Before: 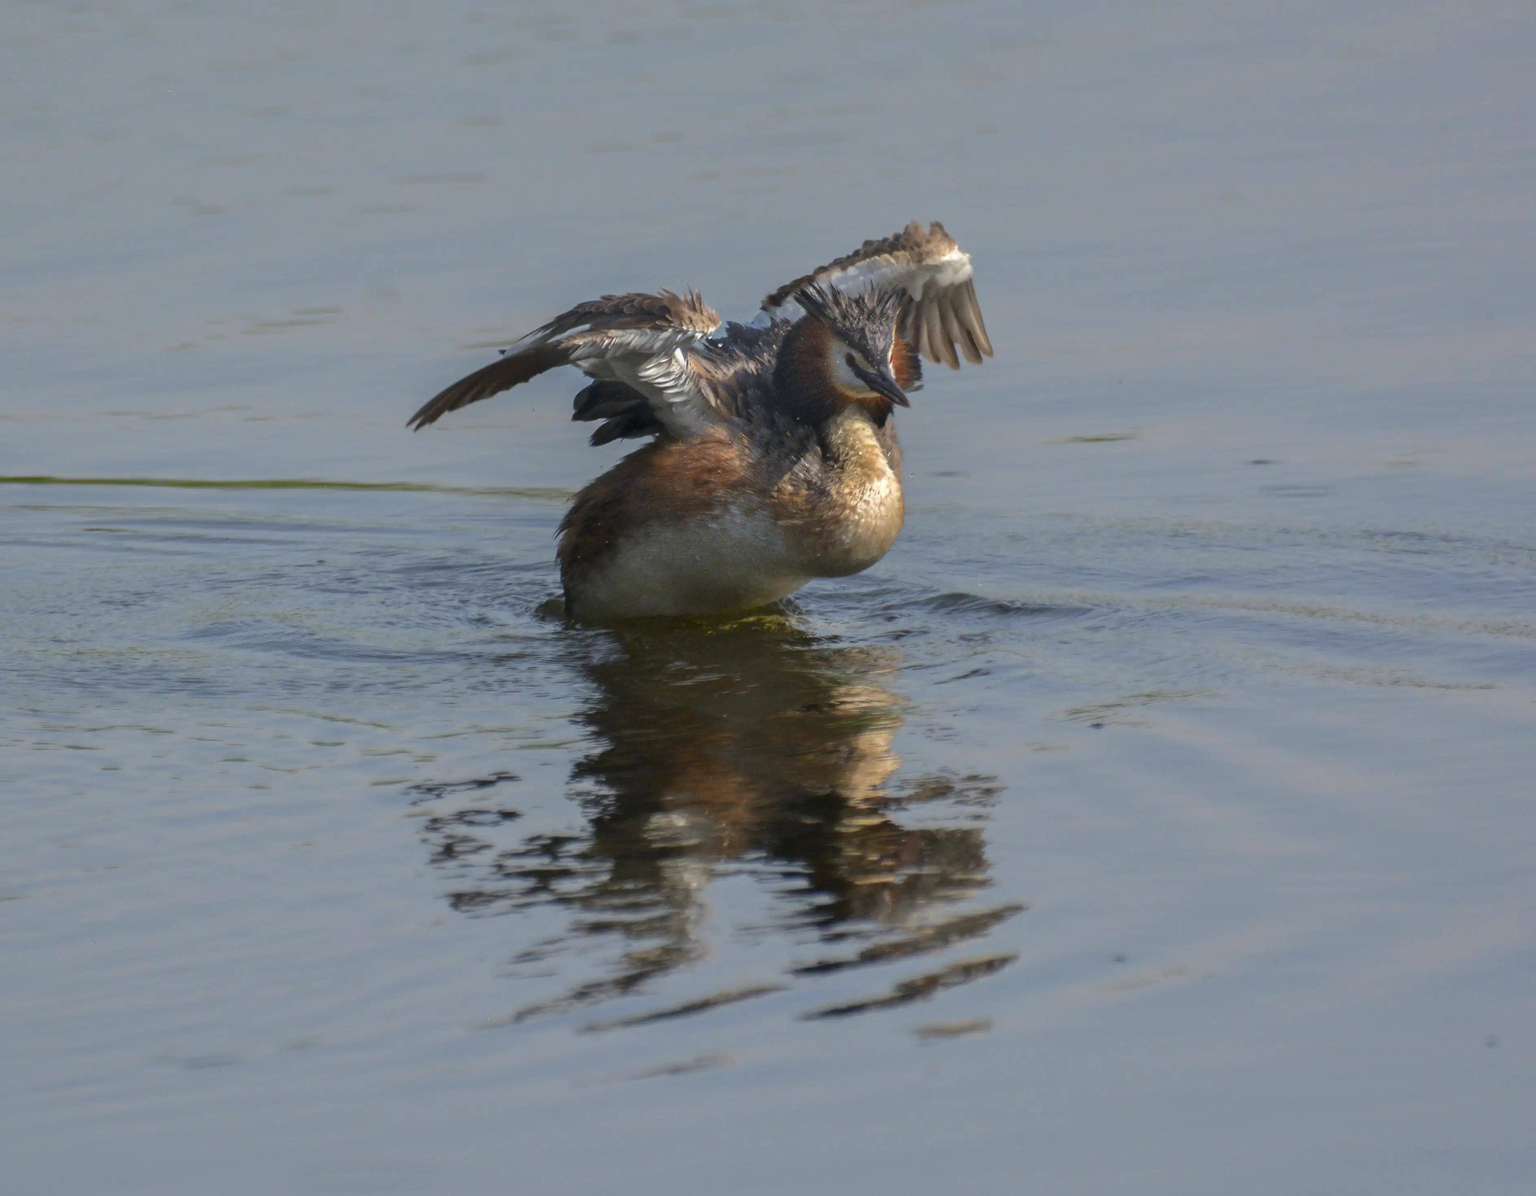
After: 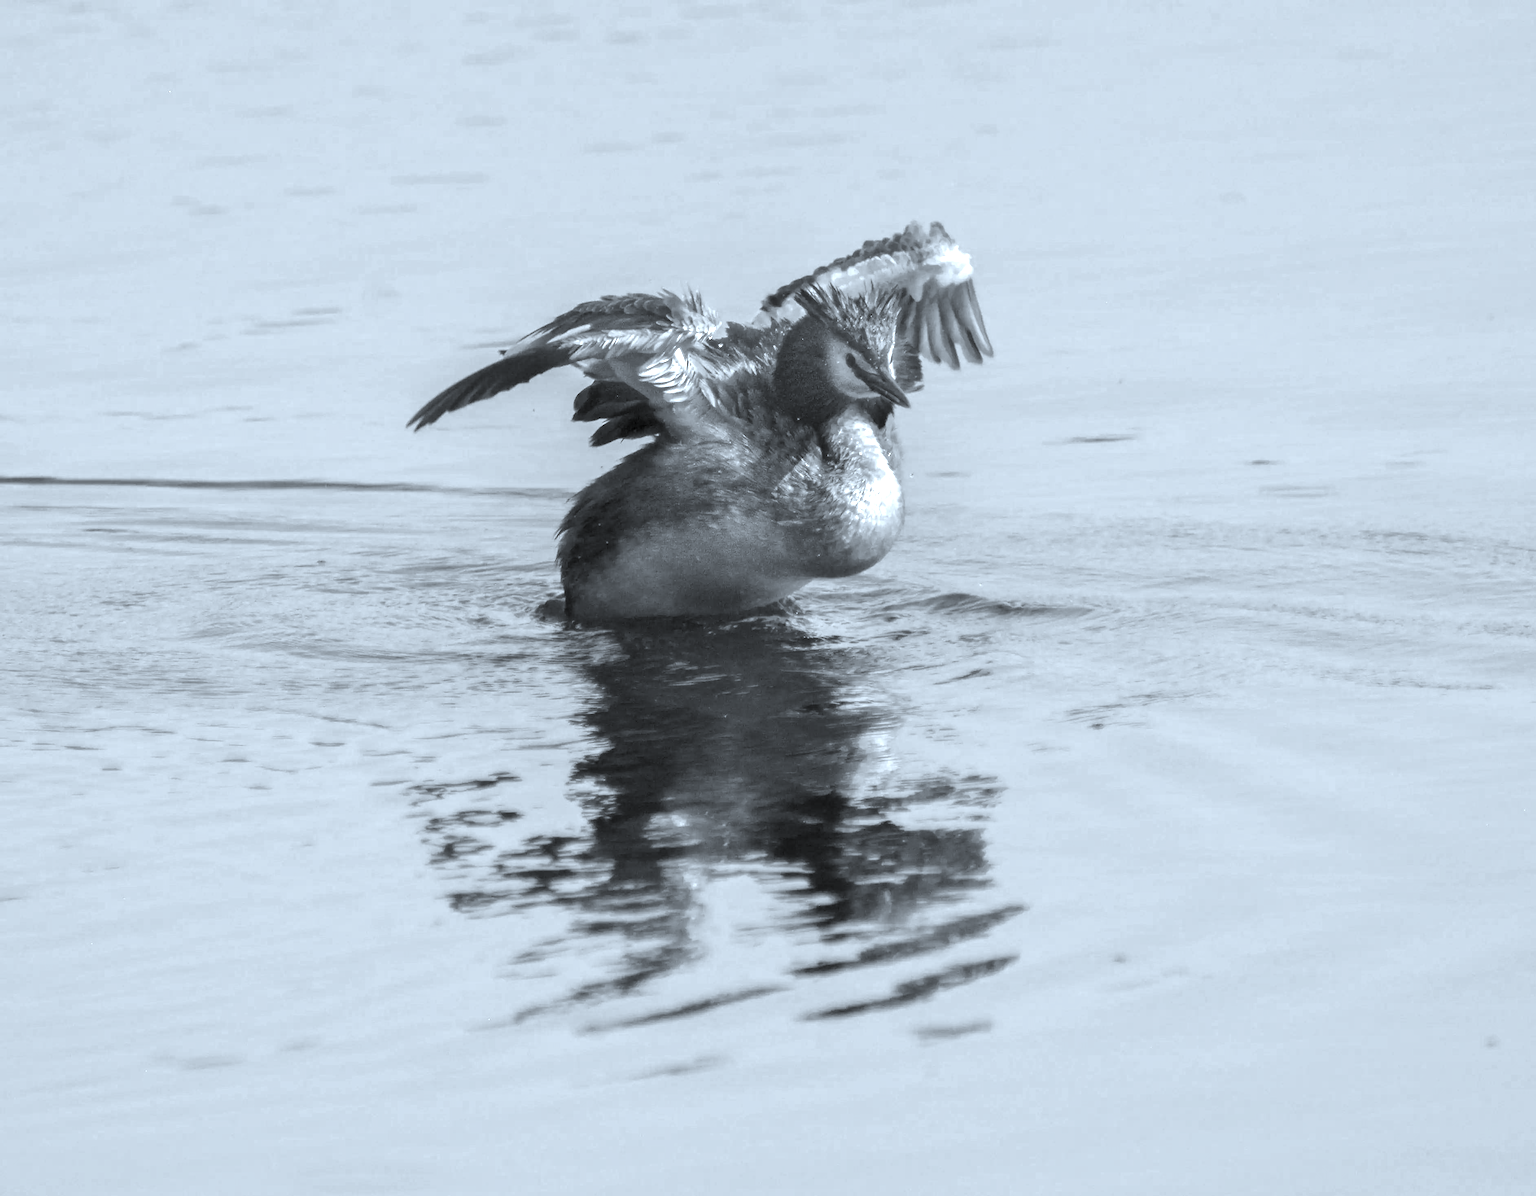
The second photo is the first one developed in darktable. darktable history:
exposure: exposure 1.233 EV, compensate highlight preservation false
color calibration: output gray [0.21, 0.42, 0.37, 0], illuminant as shot in camera, x 0.358, y 0.373, temperature 4628.91 K
color correction: highlights a* -4.03, highlights b* -10.86
